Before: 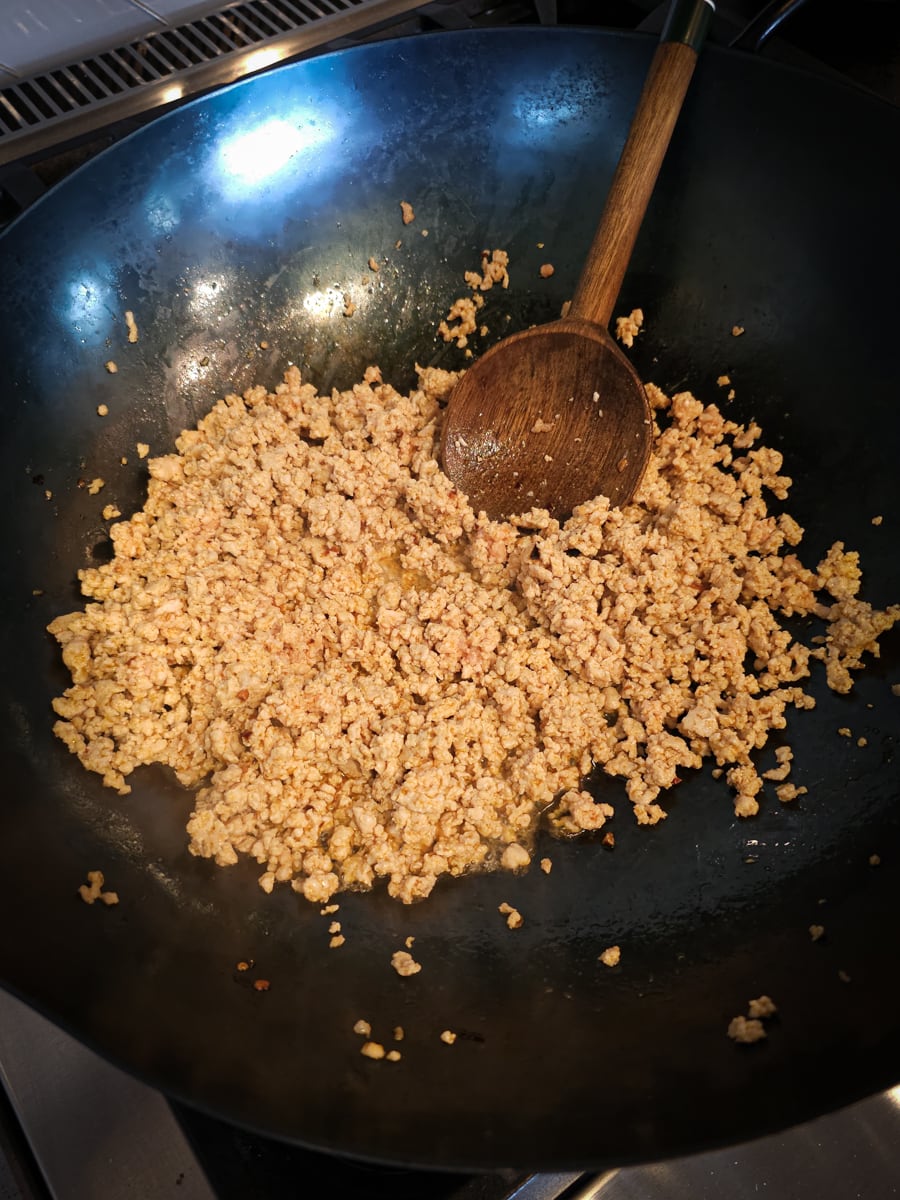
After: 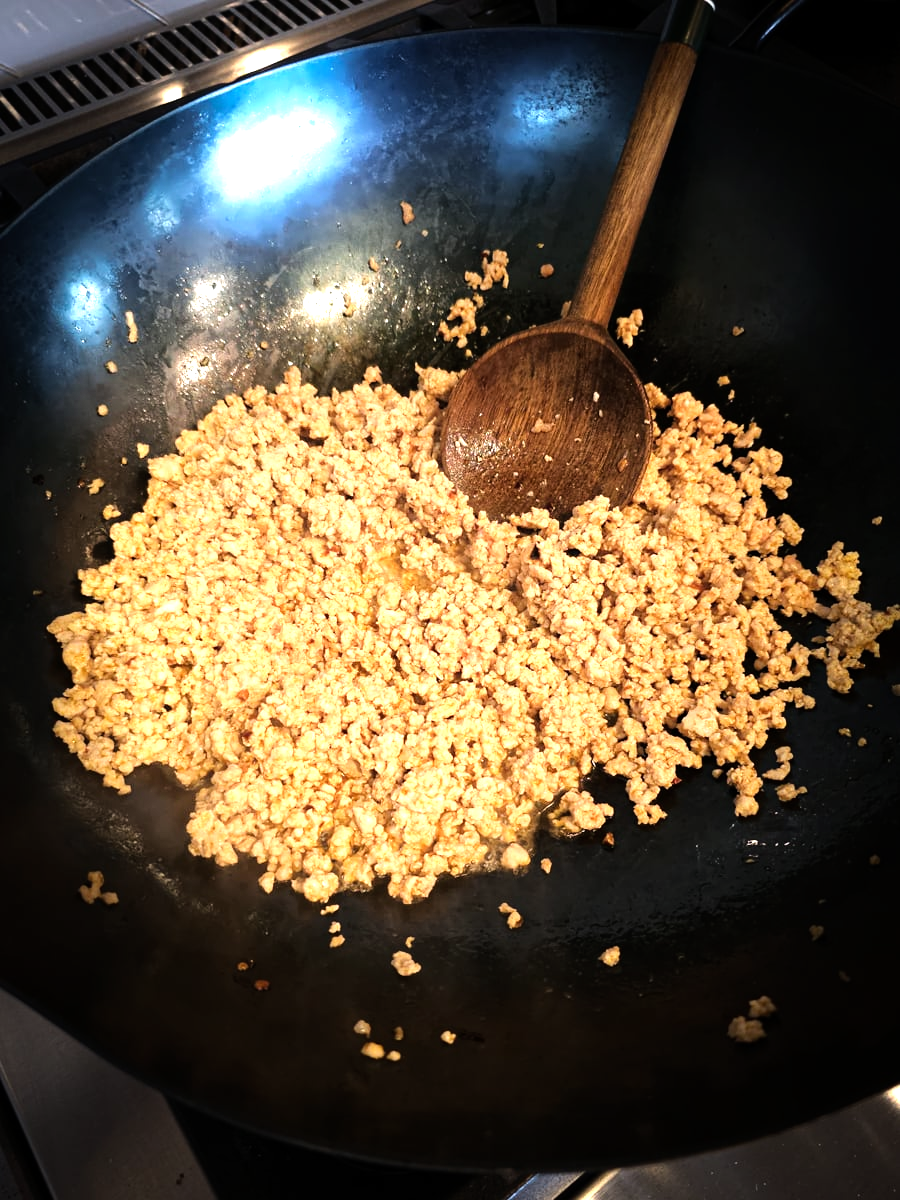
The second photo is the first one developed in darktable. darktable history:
tone equalizer: -8 EV -1.12 EV, -7 EV -0.974 EV, -6 EV -0.837 EV, -5 EV -0.57 EV, -3 EV 0.603 EV, -2 EV 0.886 EV, -1 EV 0.988 EV, +0 EV 1.07 EV, mask exposure compensation -0.503 EV
